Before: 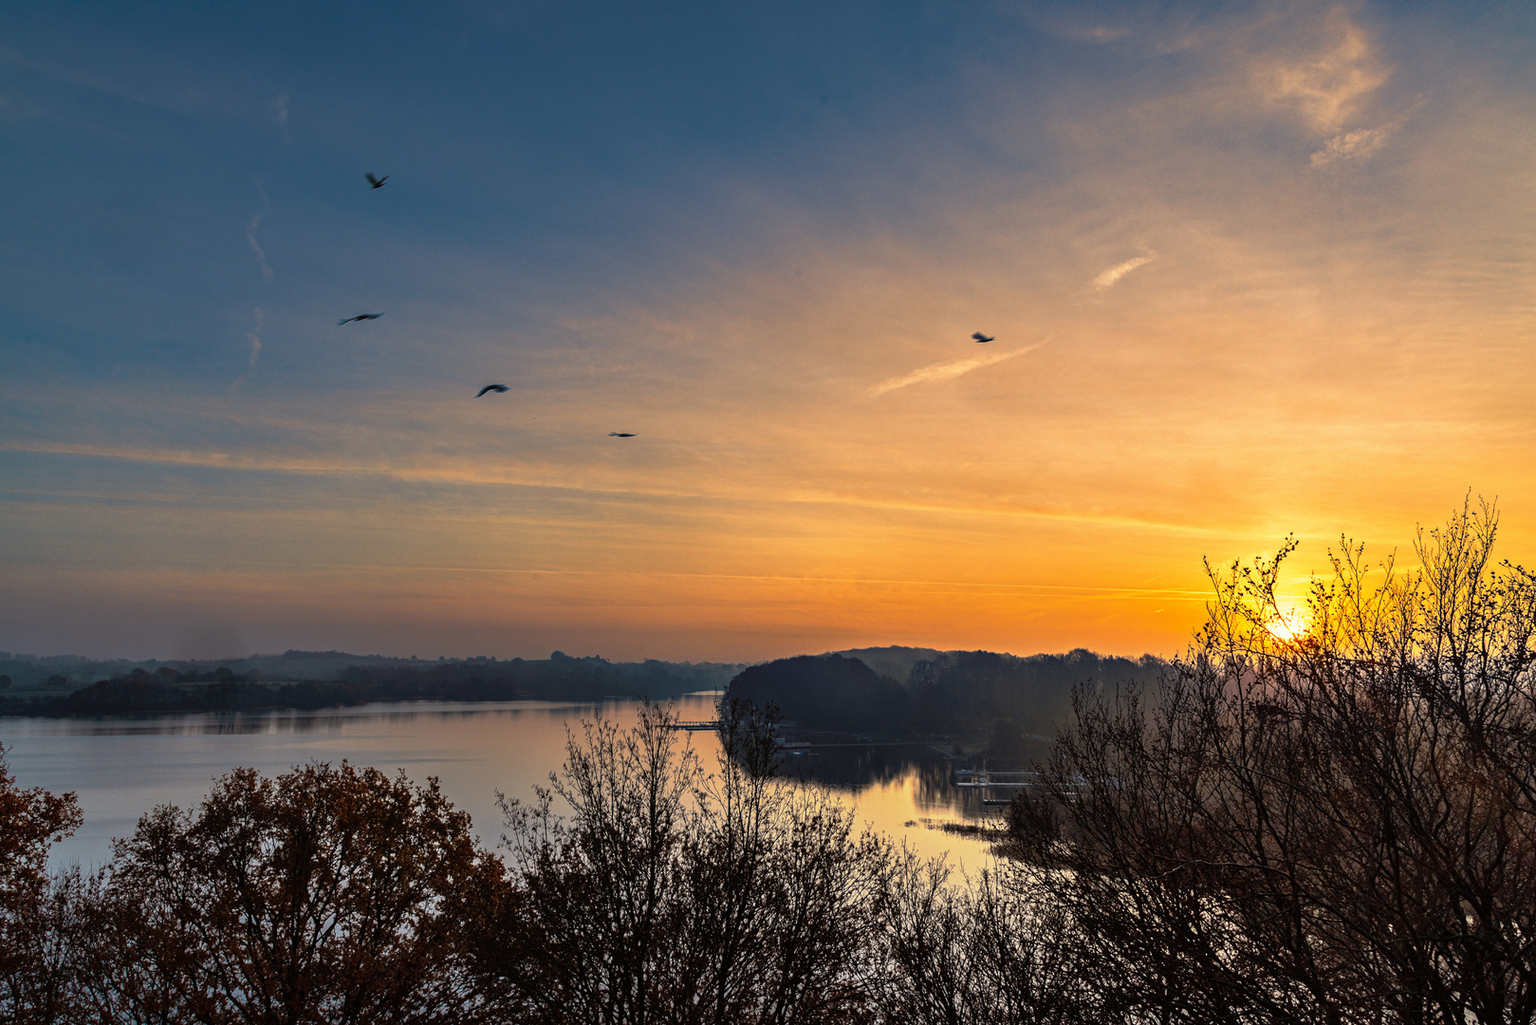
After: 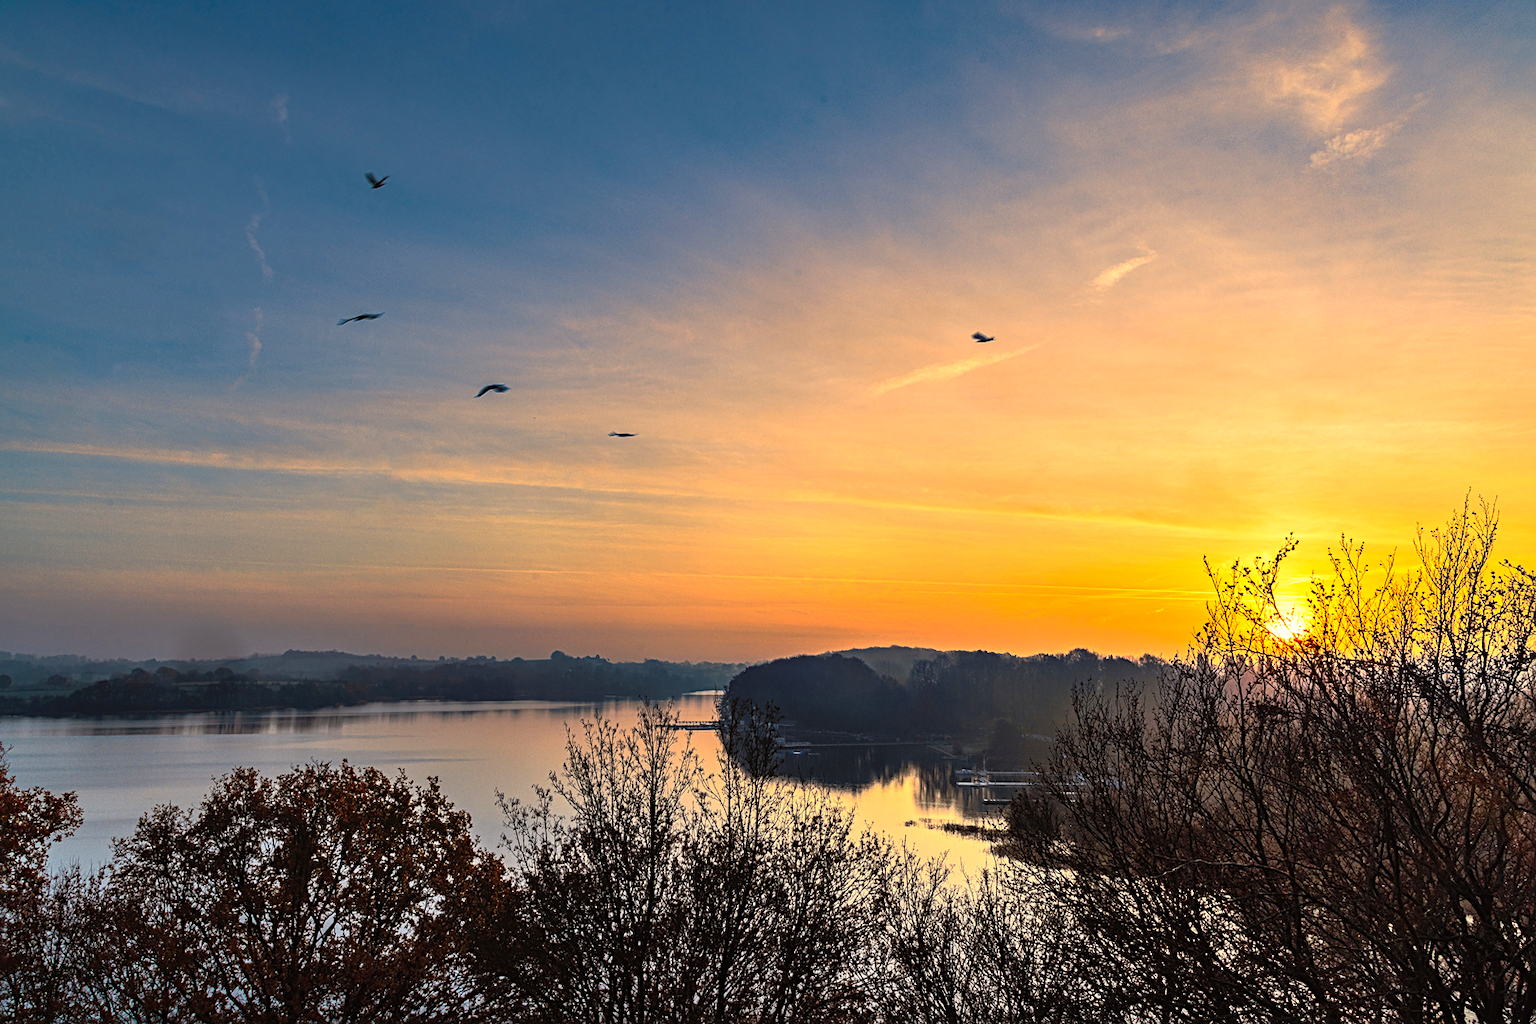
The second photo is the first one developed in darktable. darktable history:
contrast brightness saturation: contrast 0.2, brightness 0.16, saturation 0.22
sharpen: radius 2.529, amount 0.323
